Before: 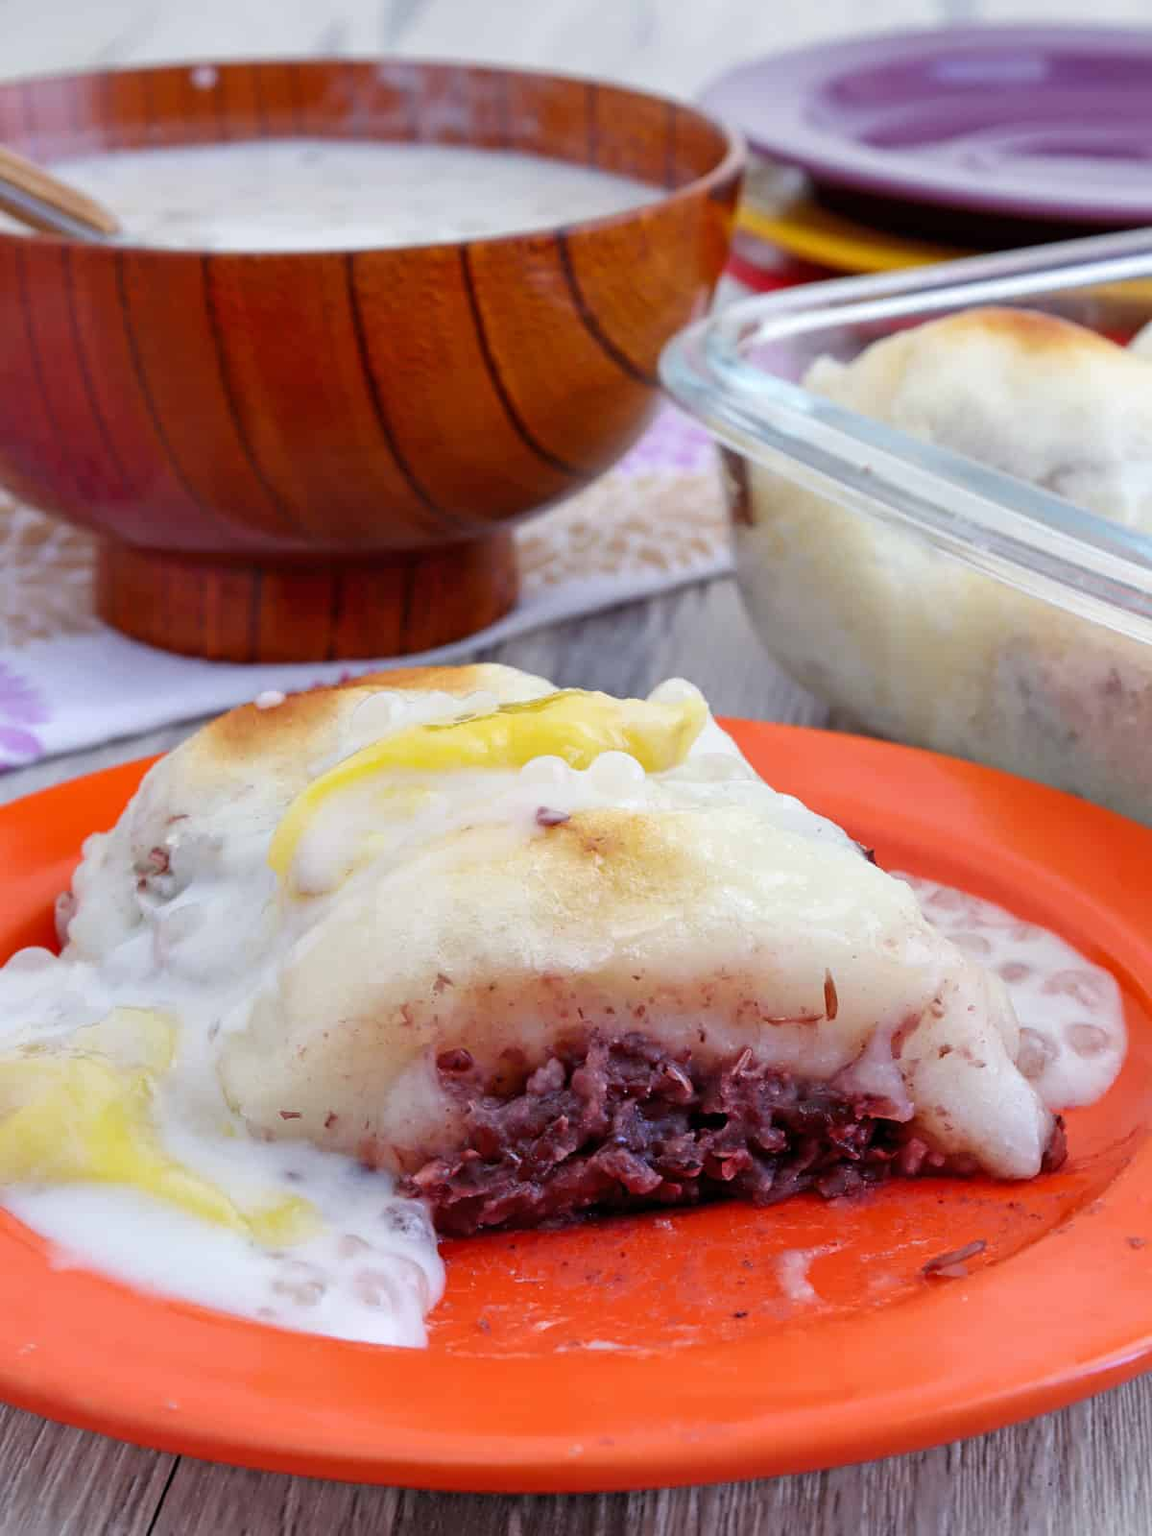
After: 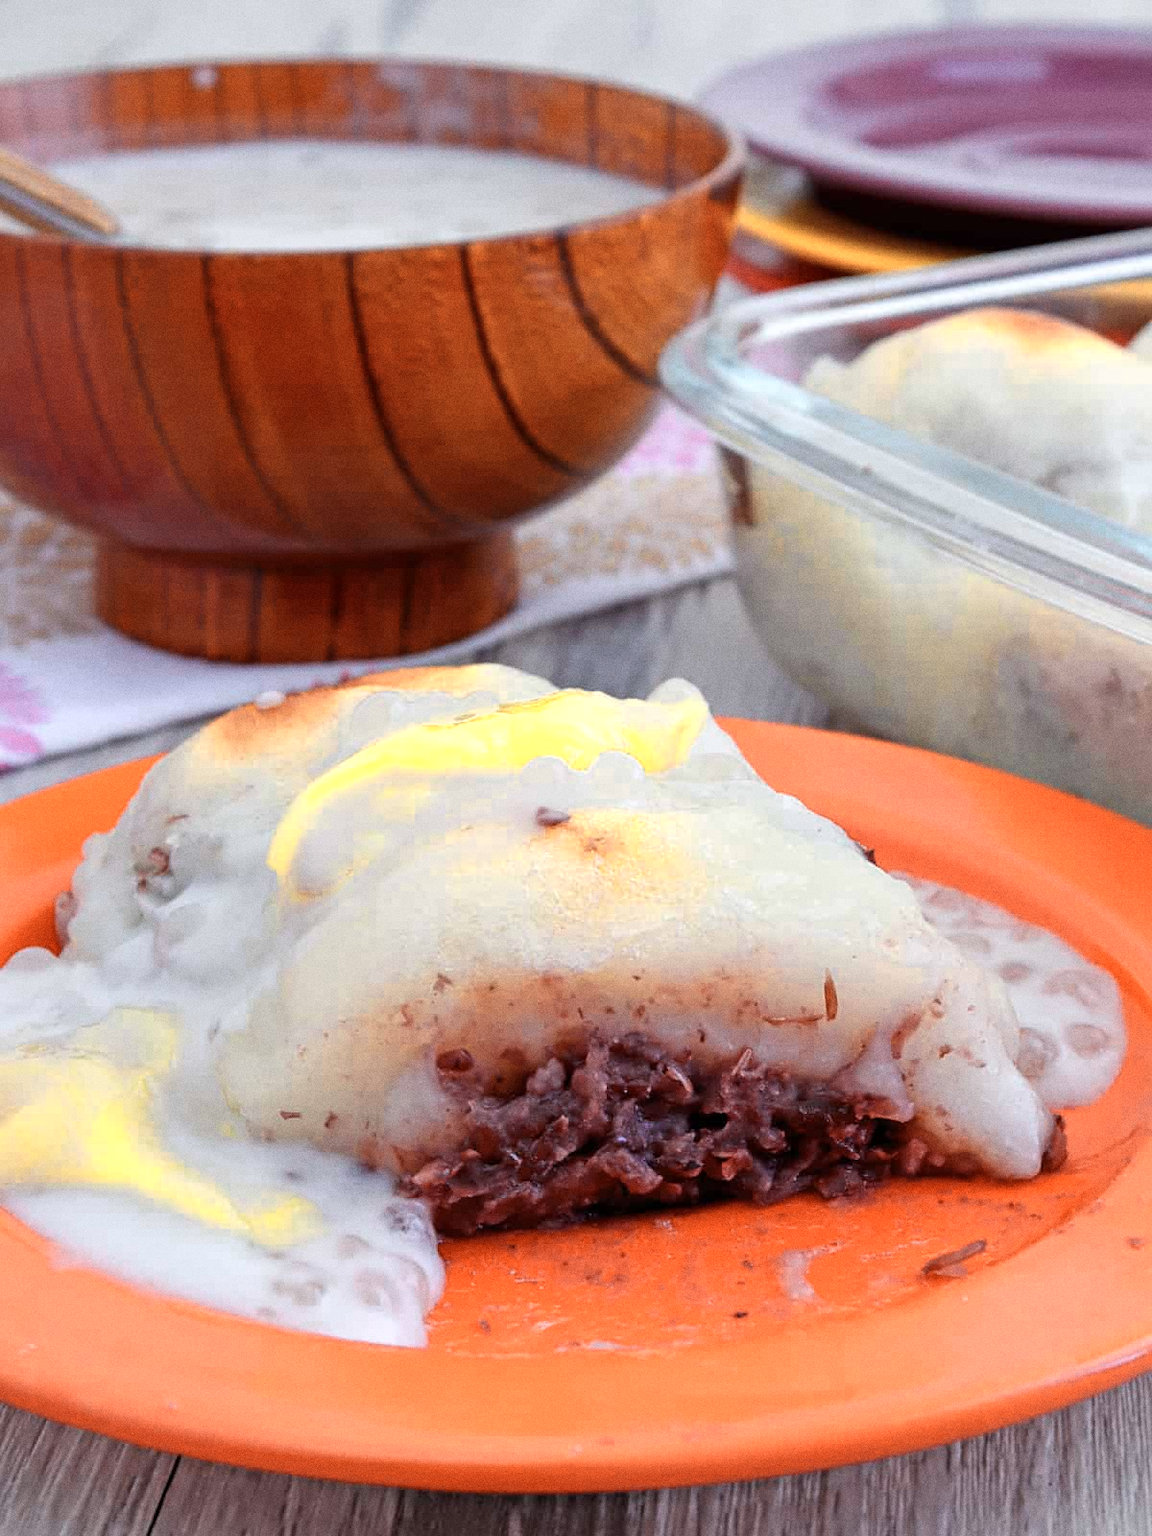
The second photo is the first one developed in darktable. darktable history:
grain: coarseness 0.09 ISO
color zones: curves: ch0 [(0.018, 0.548) (0.224, 0.64) (0.425, 0.447) (0.675, 0.575) (0.732, 0.579)]; ch1 [(0.066, 0.487) (0.25, 0.5) (0.404, 0.43) (0.75, 0.421) (0.956, 0.421)]; ch2 [(0.044, 0.561) (0.215, 0.465) (0.399, 0.544) (0.465, 0.548) (0.614, 0.447) (0.724, 0.43) (0.882, 0.623) (0.956, 0.632)]
